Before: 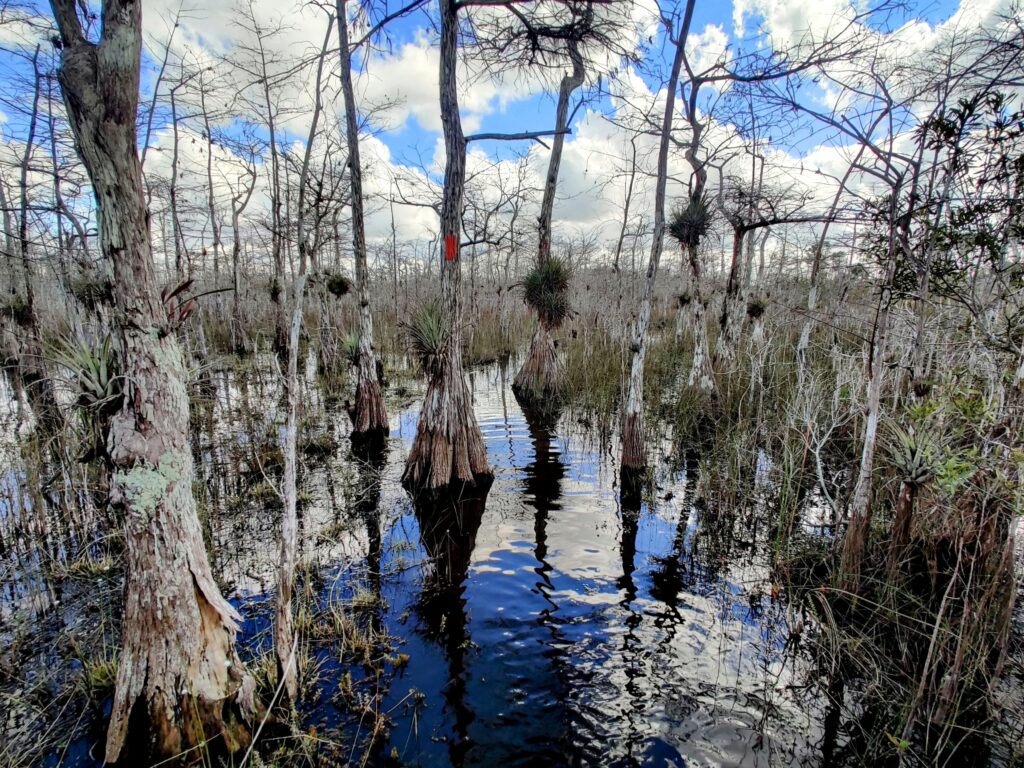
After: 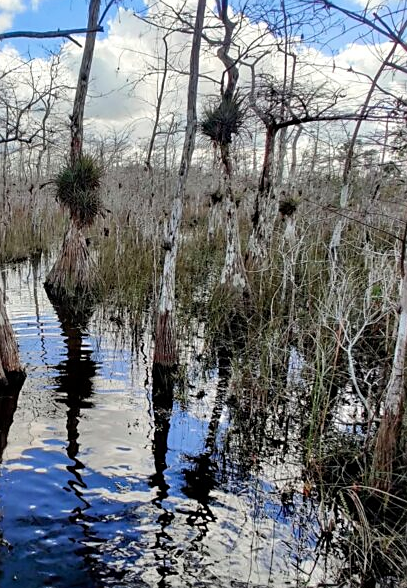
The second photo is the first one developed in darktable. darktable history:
shadows and highlights: shadows 37.27, highlights -28.18, soften with gaussian
crop: left 45.721%, top 13.393%, right 14.118%, bottom 10.01%
sharpen: radius 1.864, amount 0.398, threshold 1.271
